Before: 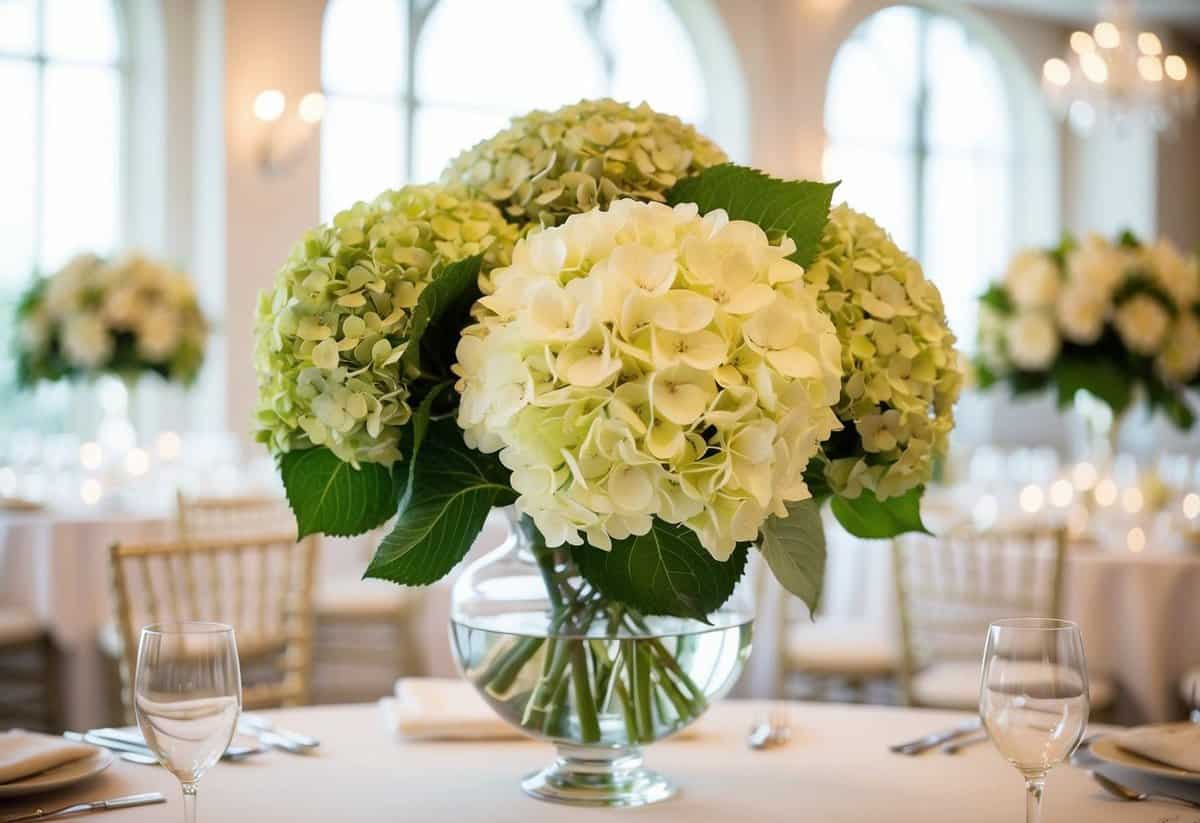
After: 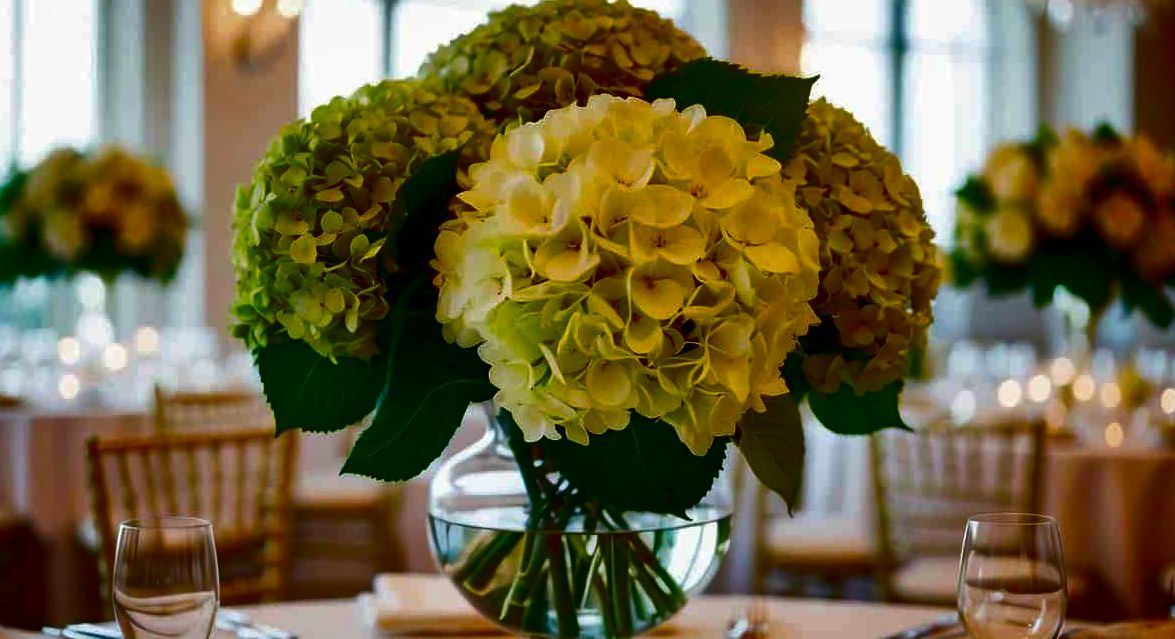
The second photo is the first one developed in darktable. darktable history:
contrast brightness saturation: brightness -0.99, saturation 0.994
crop and rotate: left 1.875%, top 12.798%, right 0.171%, bottom 9.478%
shadows and highlights: shadows 52.84, soften with gaussian
